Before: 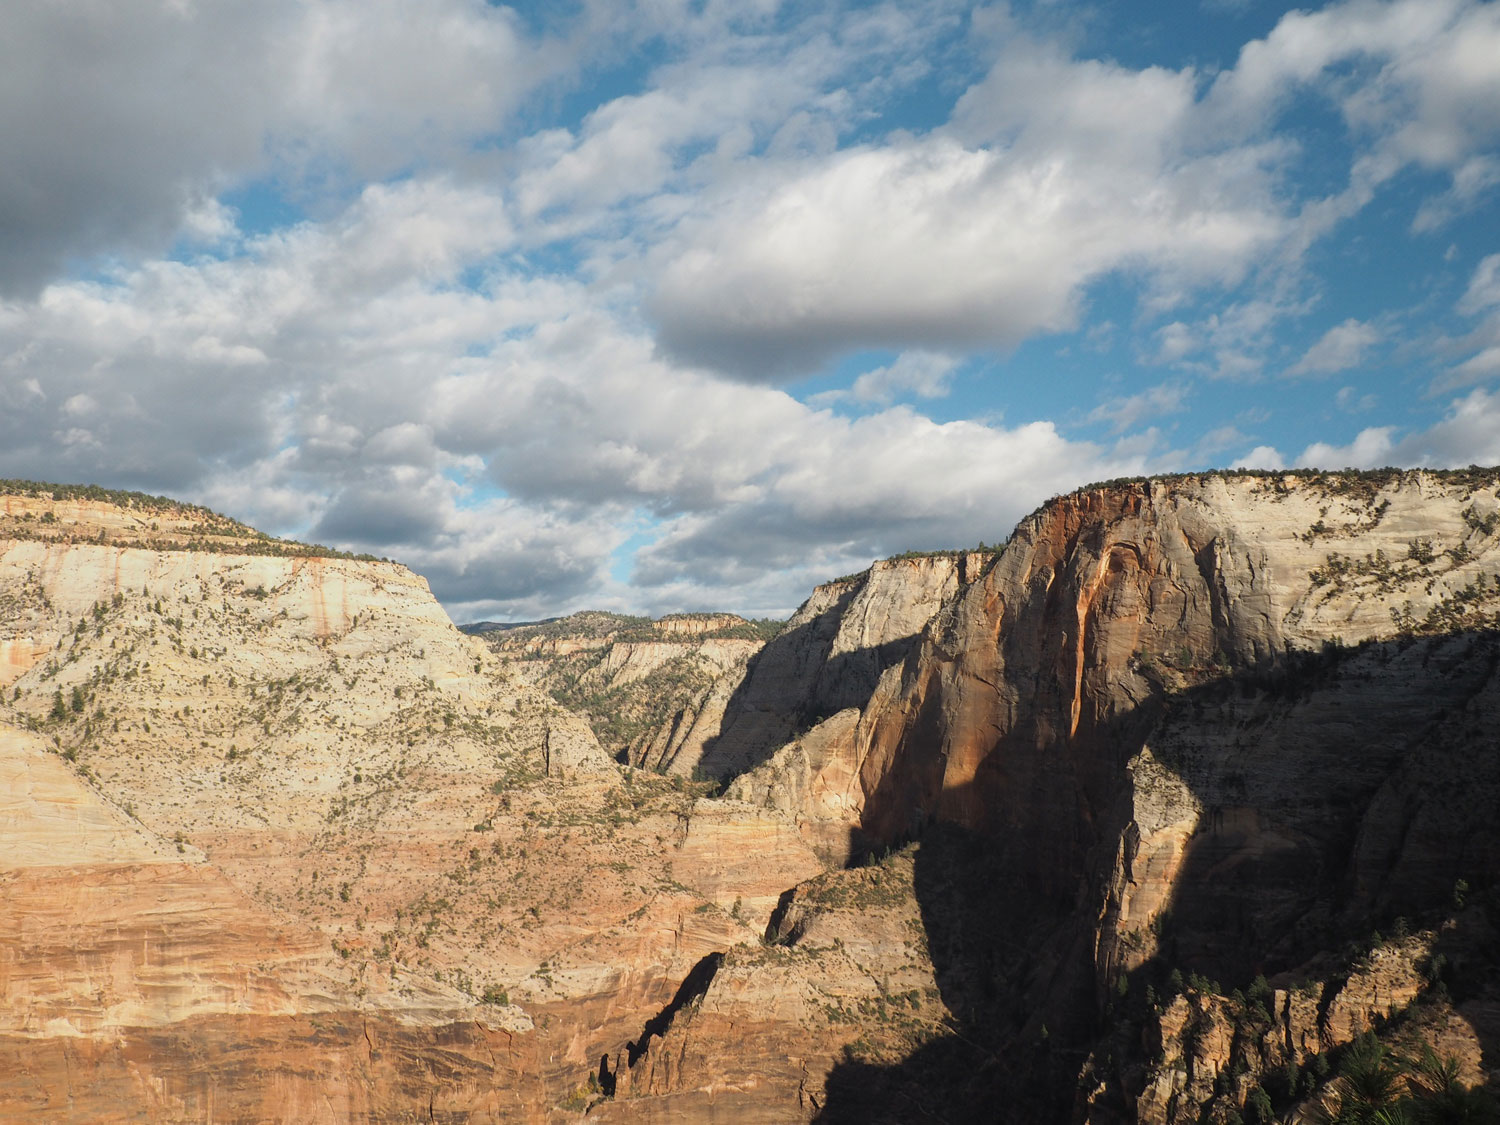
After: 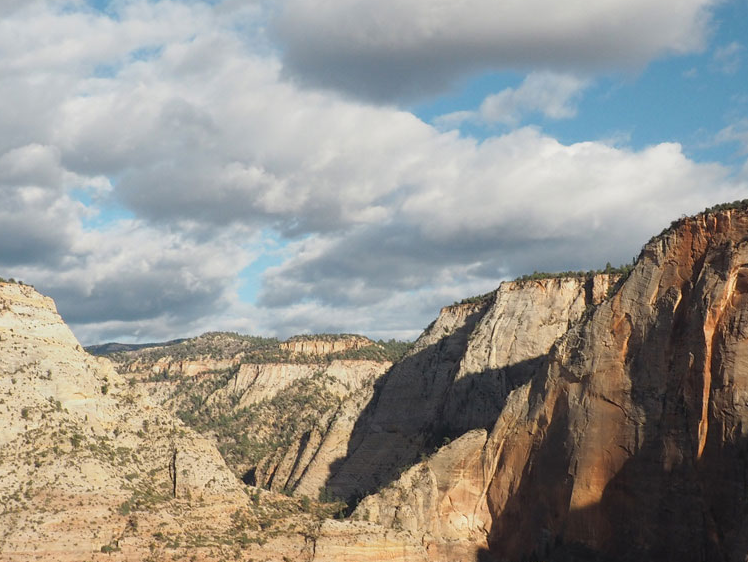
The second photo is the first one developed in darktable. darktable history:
crop: left 24.887%, top 24.843%, right 25.233%, bottom 25.114%
